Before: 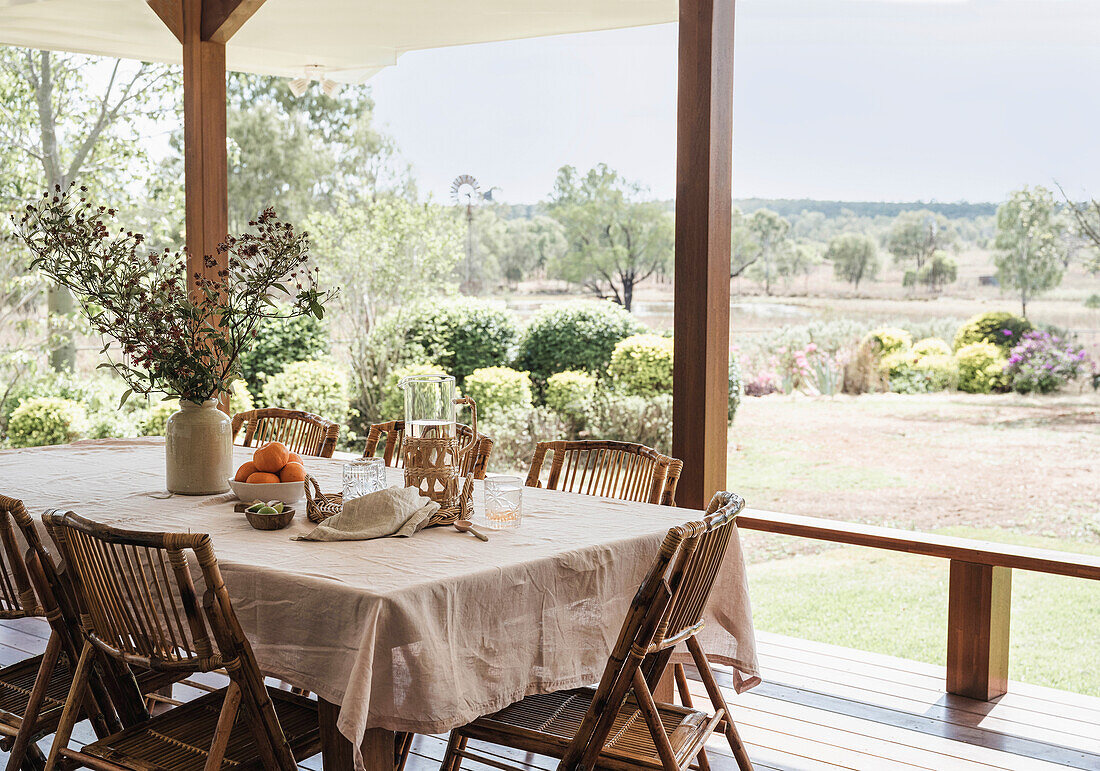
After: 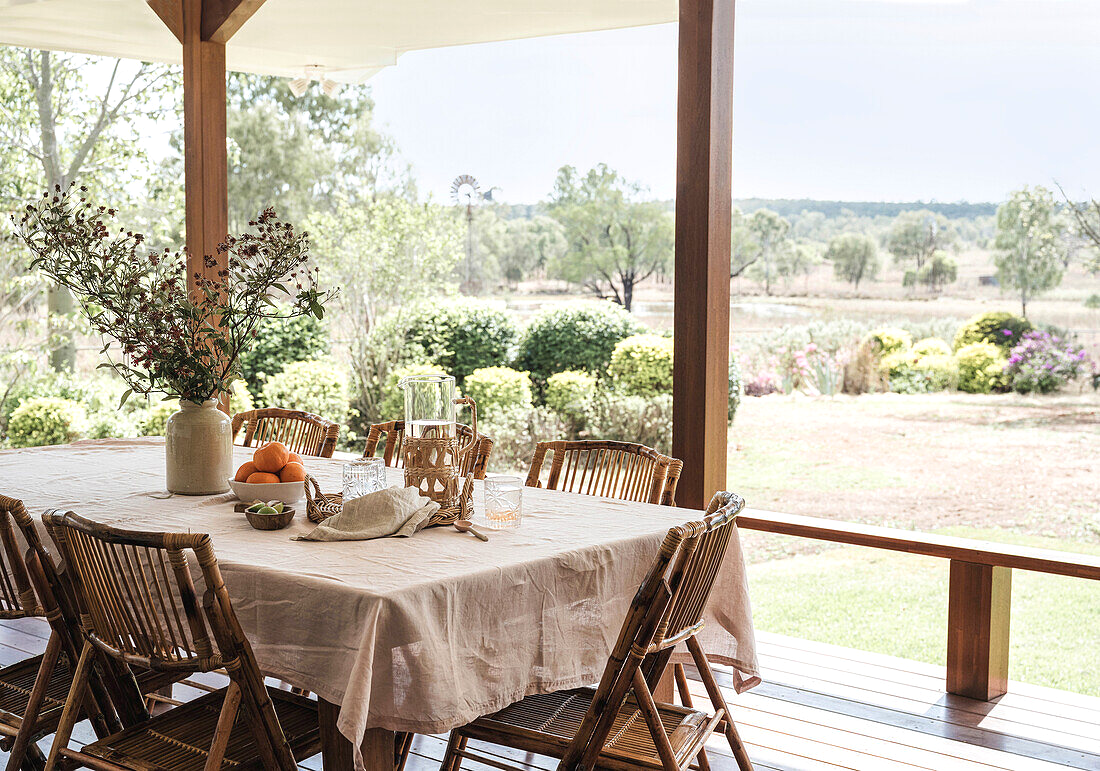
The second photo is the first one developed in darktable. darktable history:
exposure: exposure 0.163 EV, compensate exposure bias true, compensate highlight preservation false
